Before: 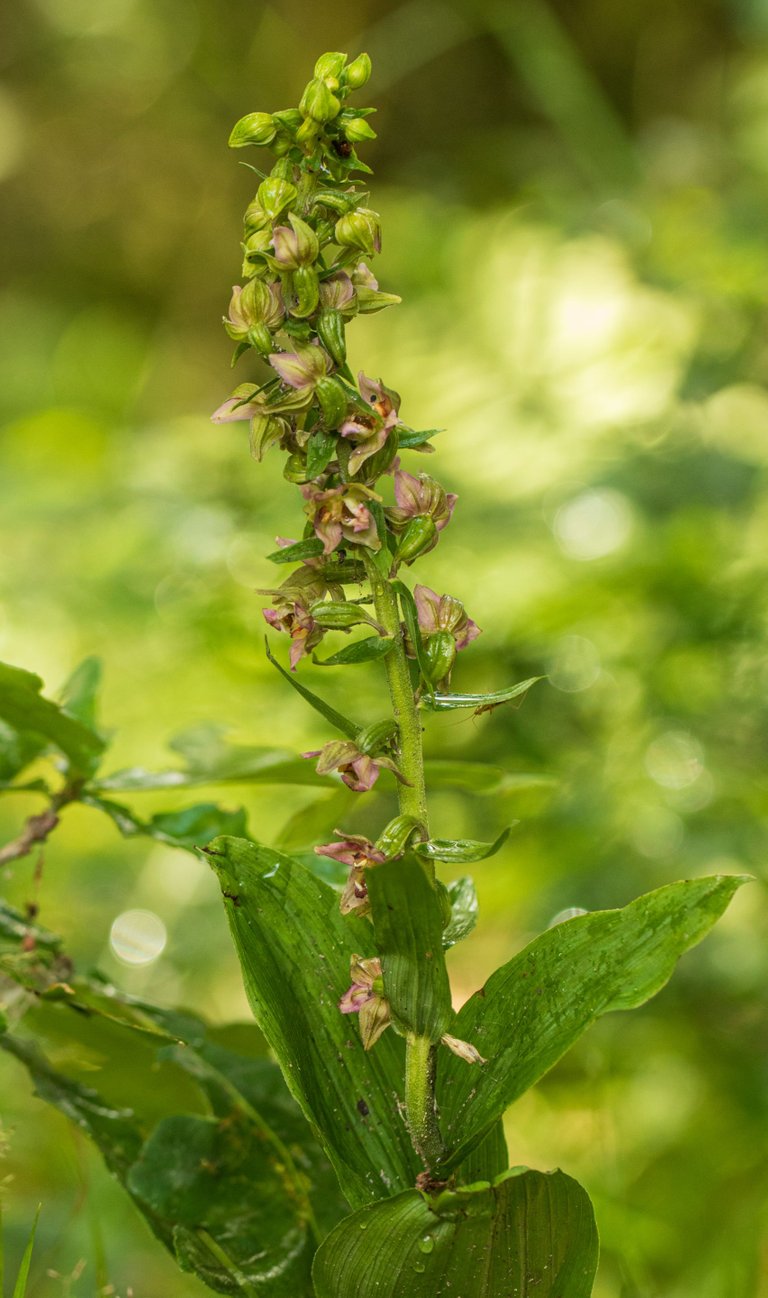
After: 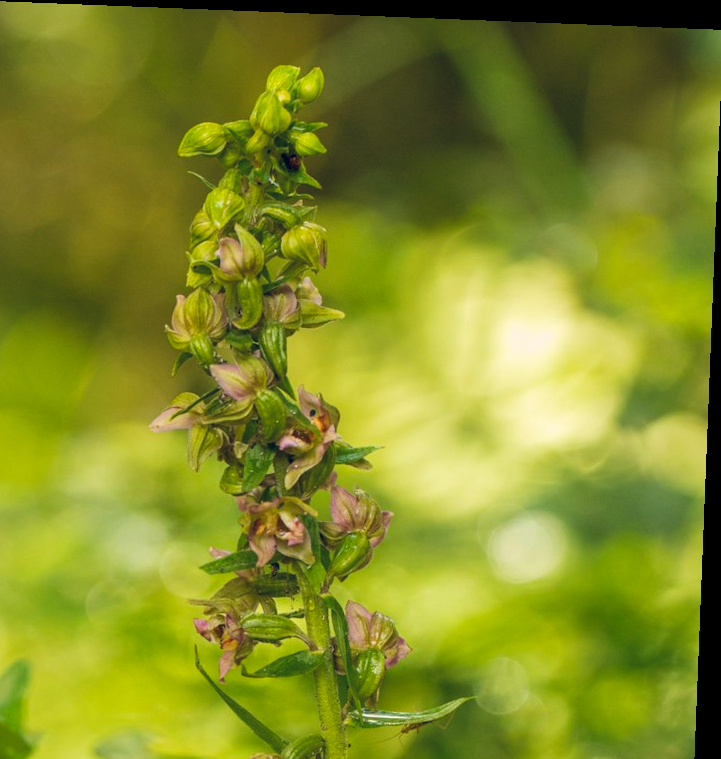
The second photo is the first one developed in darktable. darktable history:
crop and rotate: left 11.812%, bottom 42.776%
rotate and perspective: rotation 2.27°, automatic cropping off
contrast brightness saturation: saturation -0.05
color balance rgb: shadows lift › hue 87.51°, highlights gain › chroma 0.68%, highlights gain › hue 55.1°, global offset › chroma 0.13%, global offset › hue 253.66°, linear chroma grading › global chroma 0.5%, perceptual saturation grading › global saturation 16.38%
